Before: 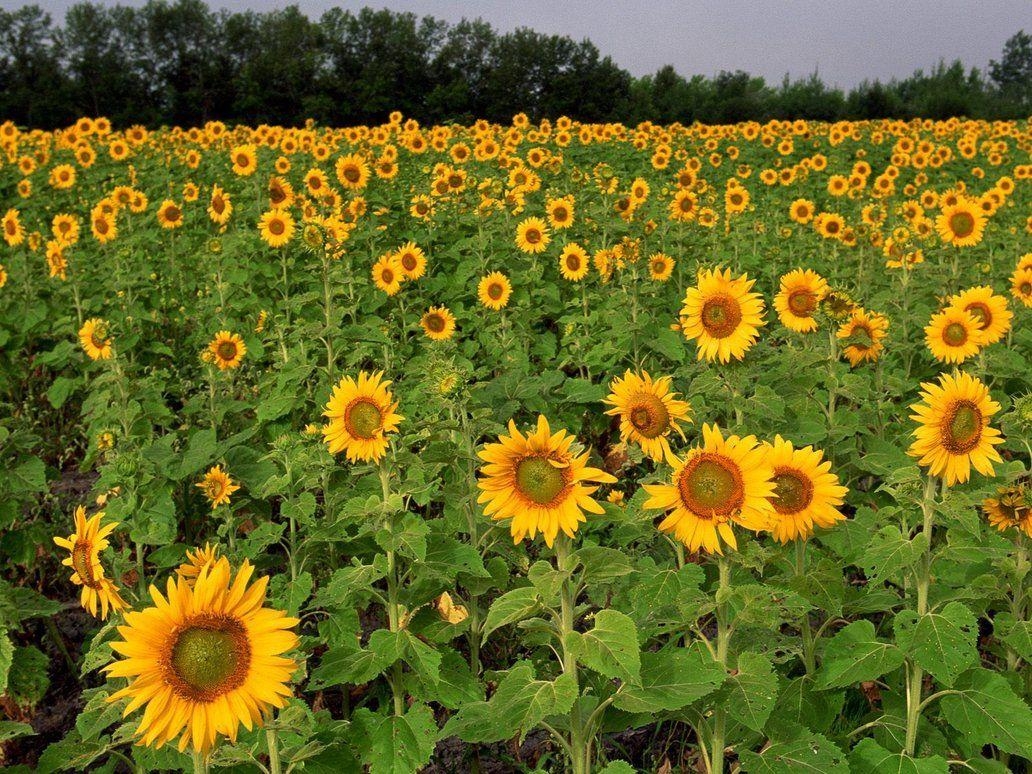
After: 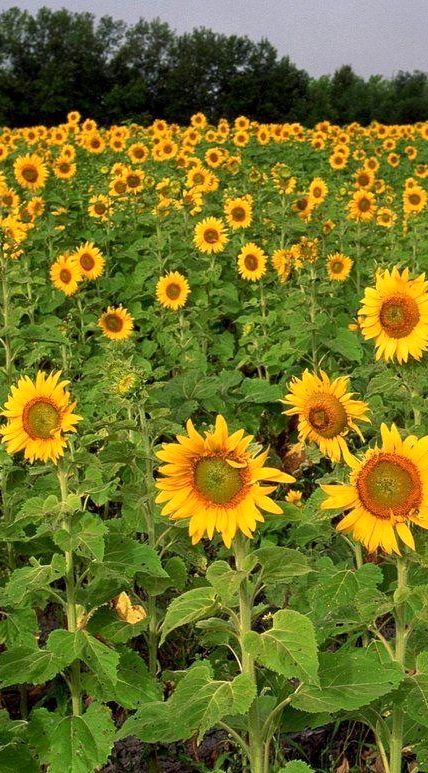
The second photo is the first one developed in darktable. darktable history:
crop: left 31.292%, right 27.218%
exposure: black level correction 0.001, exposure 0.193 EV, compensate highlight preservation false
